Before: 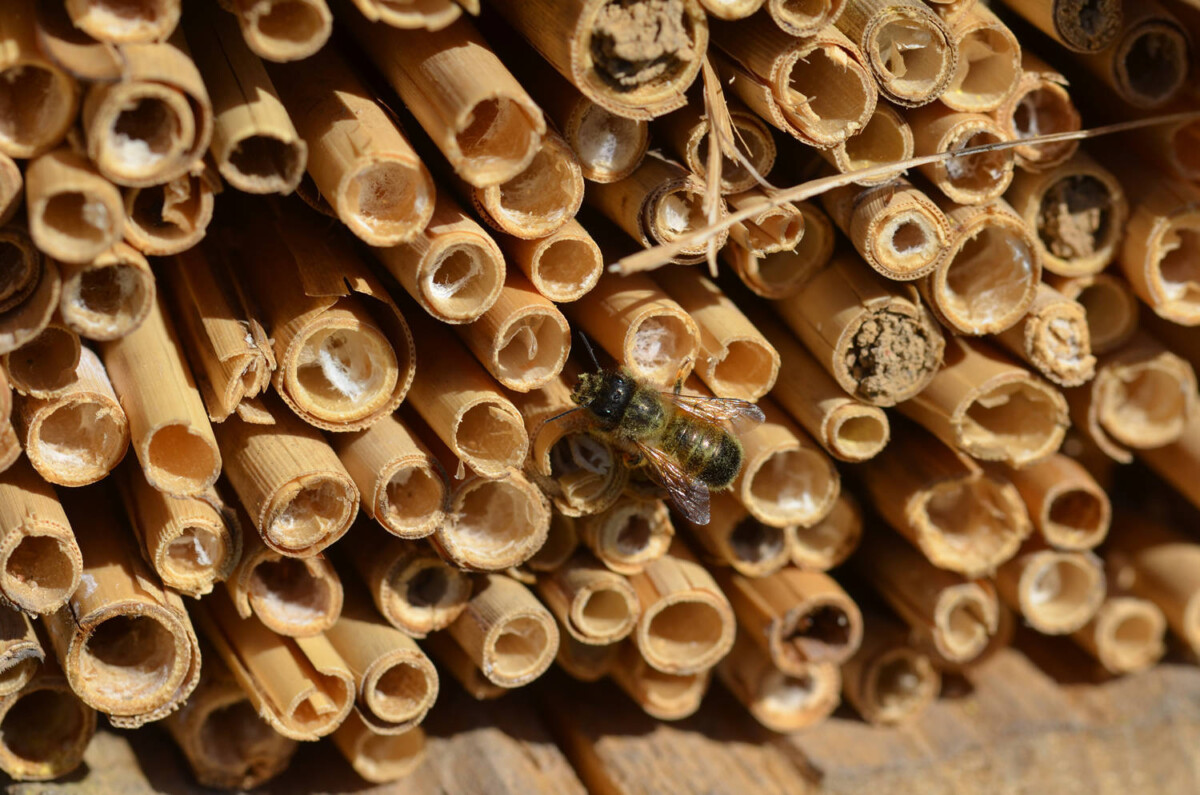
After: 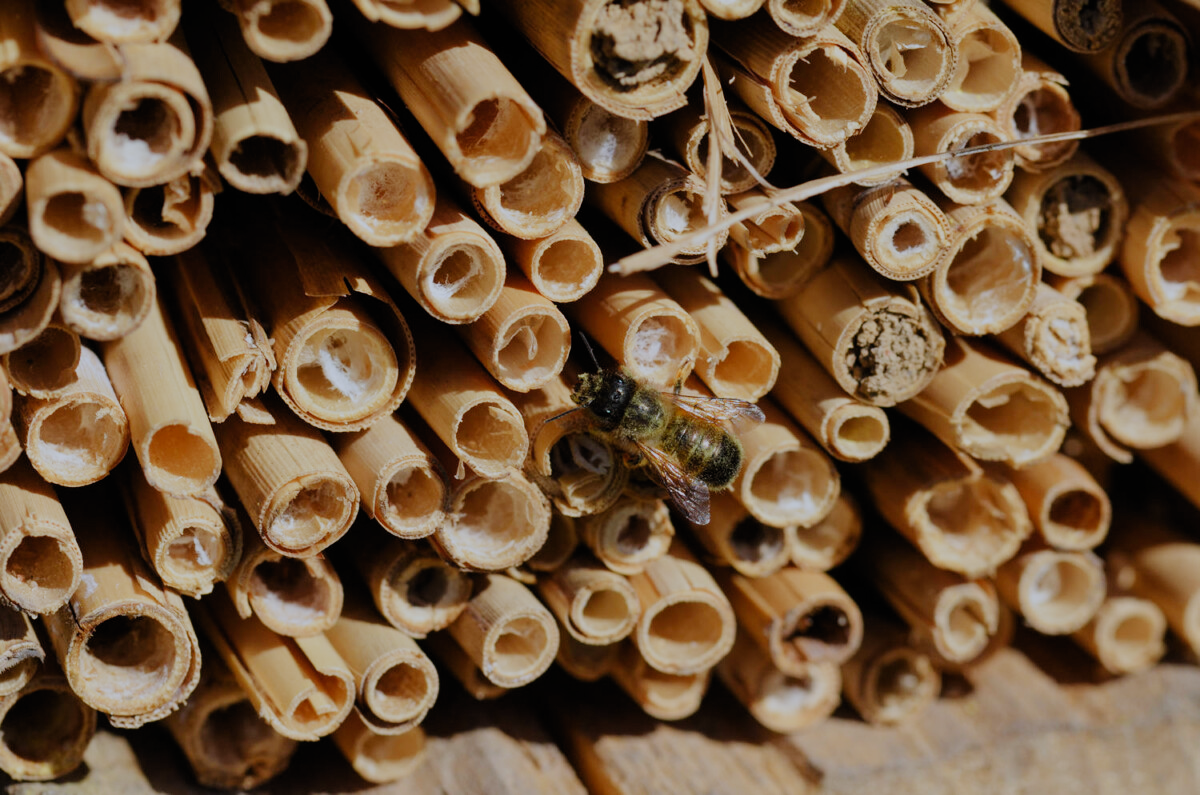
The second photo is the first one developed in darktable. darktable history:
filmic rgb: black relative exposure -7.17 EV, white relative exposure 5.35 EV, hardness 3.03, preserve chrominance no, color science v5 (2021), contrast in shadows safe, contrast in highlights safe
color correction: highlights a* -0.764, highlights b* -9.53
